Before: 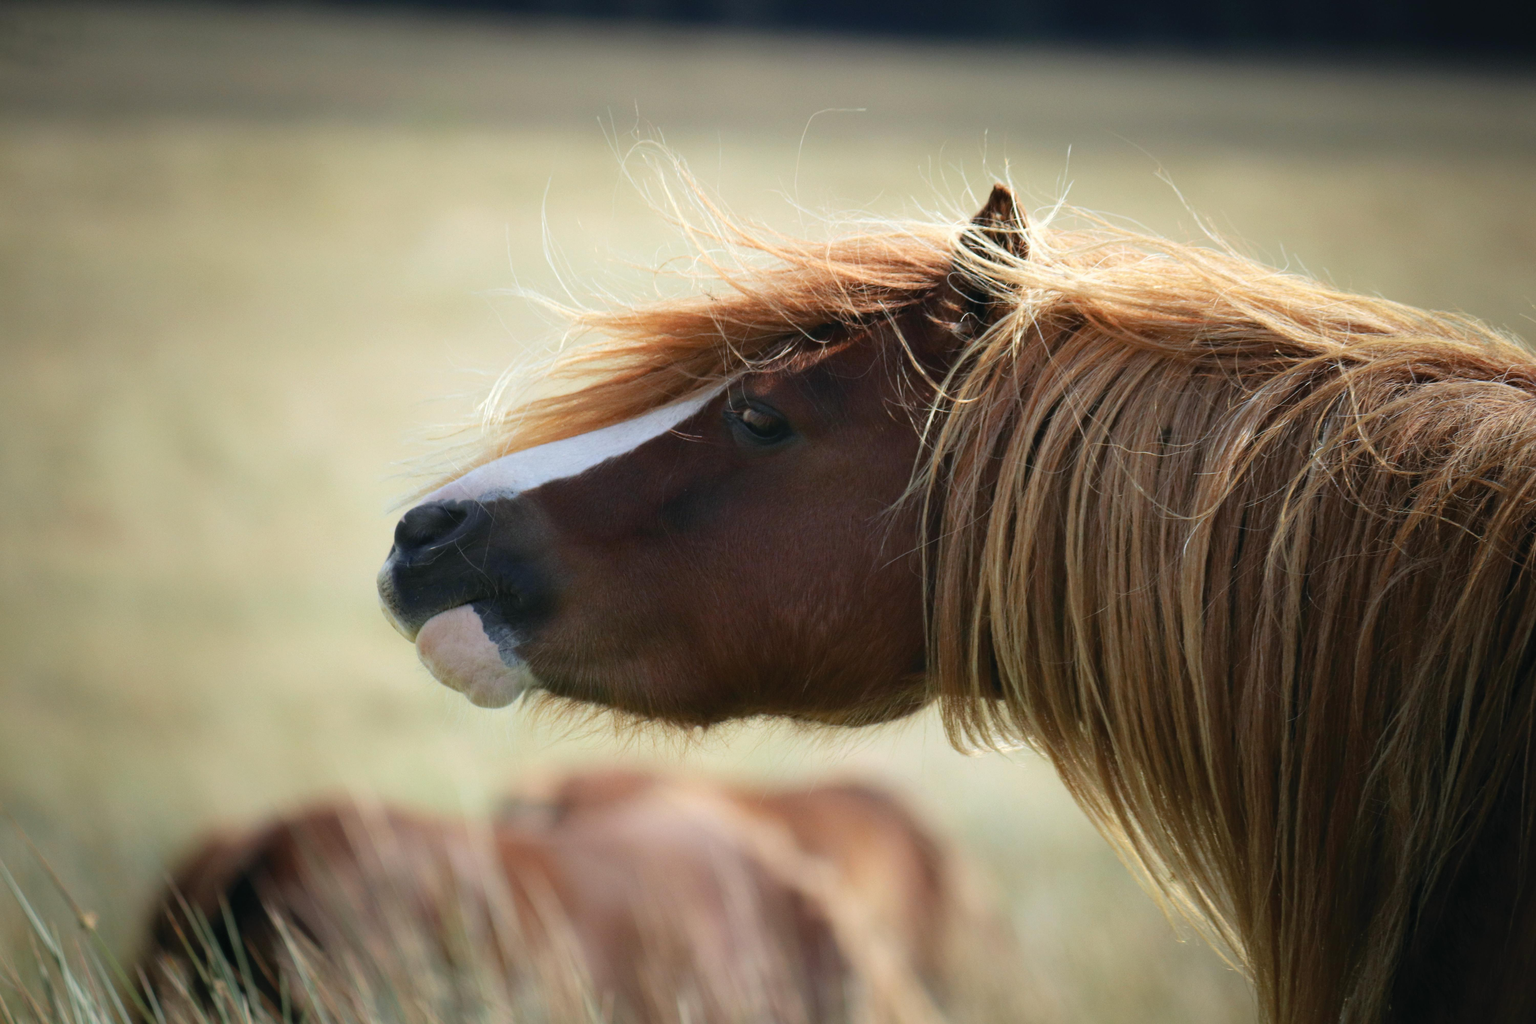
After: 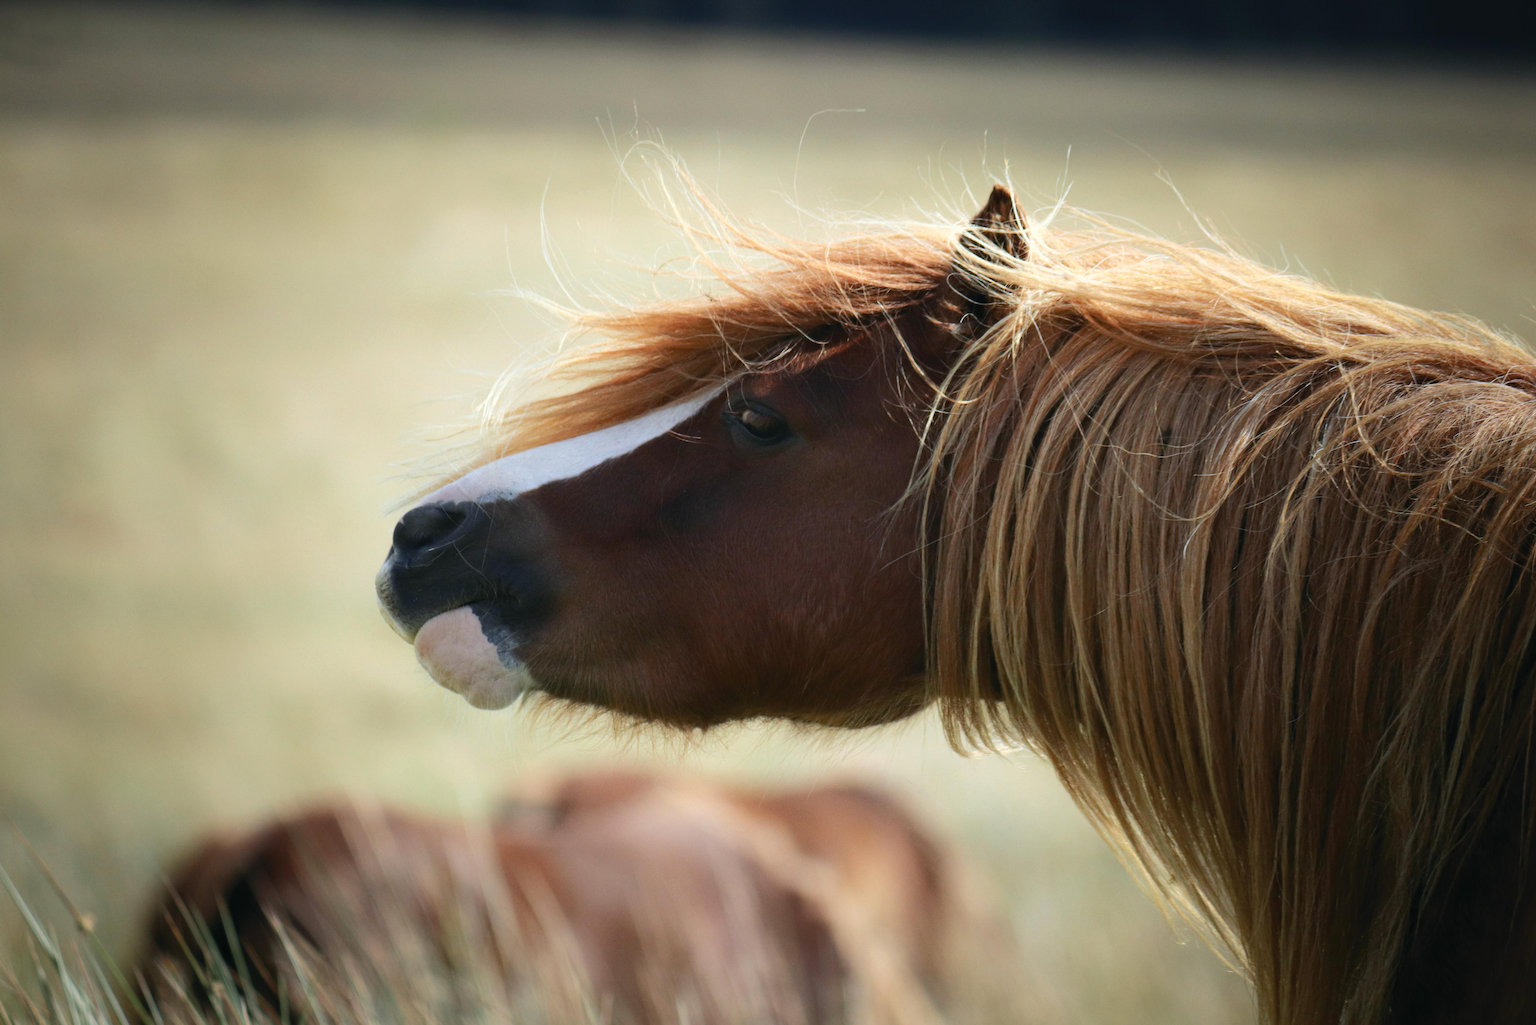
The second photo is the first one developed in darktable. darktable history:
crop and rotate: left 0.168%, bottom 0.012%
tone curve: curves: ch0 [(0, 0) (0.003, 0.003) (0.011, 0.01) (0.025, 0.023) (0.044, 0.041) (0.069, 0.064) (0.1, 0.092) (0.136, 0.125) (0.177, 0.163) (0.224, 0.207) (0.277, 0.255) (0.335, 0.309) (0.399, 0.375) (0.468, 0.459) (0.543, 0.548) (0.623, 0.629) (0.709, 0.716) (0.801, 0.808) (0.898, 0.911) (1, 1)], color space Lab, independent channels, preserve colors none
